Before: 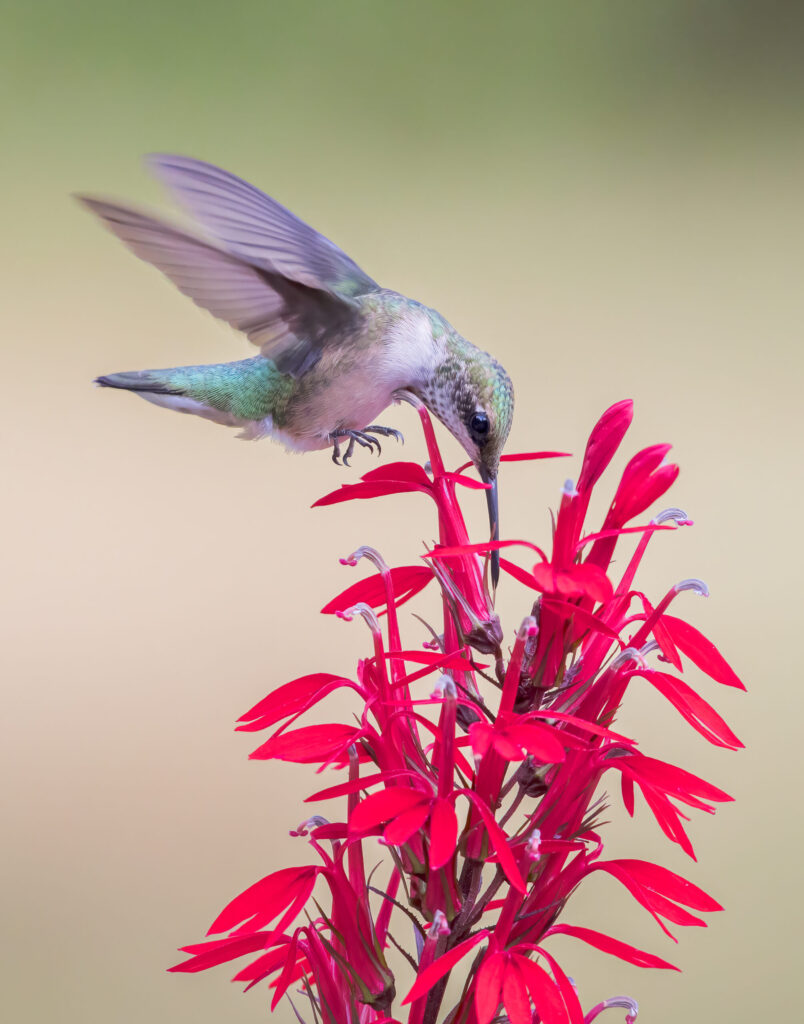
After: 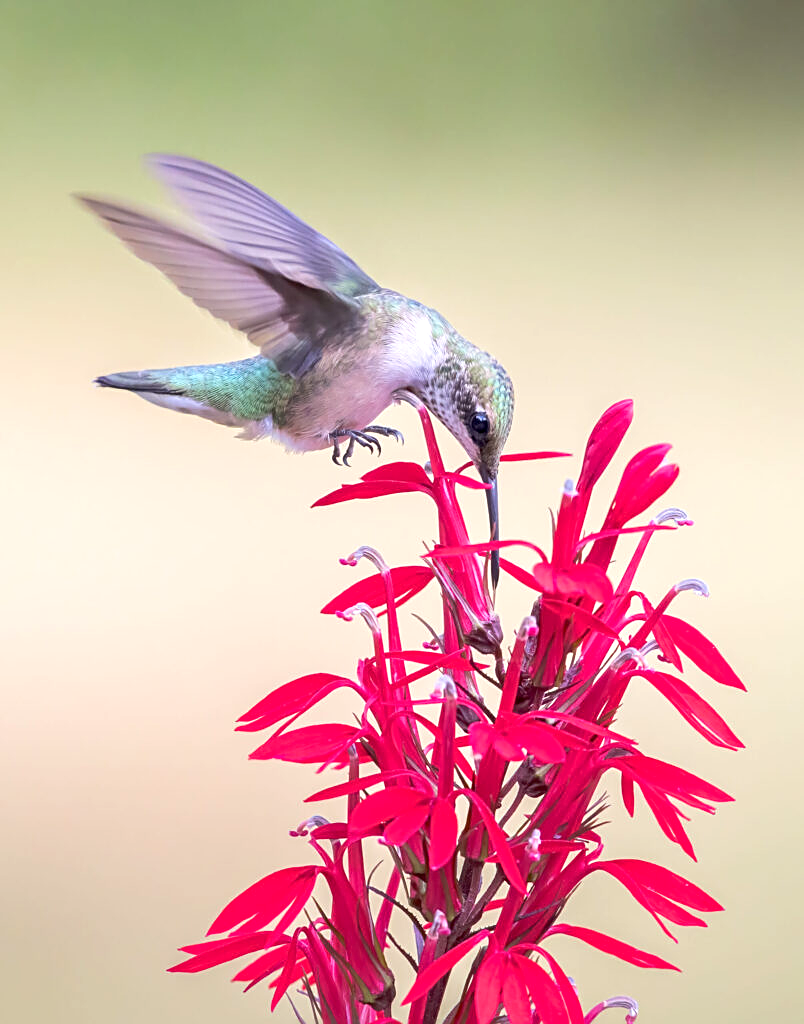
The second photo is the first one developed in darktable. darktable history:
exposure: black level correction 0.001, exposure 0.499 EV, compensate highlight preservation false
sharpen: on, module defaults
